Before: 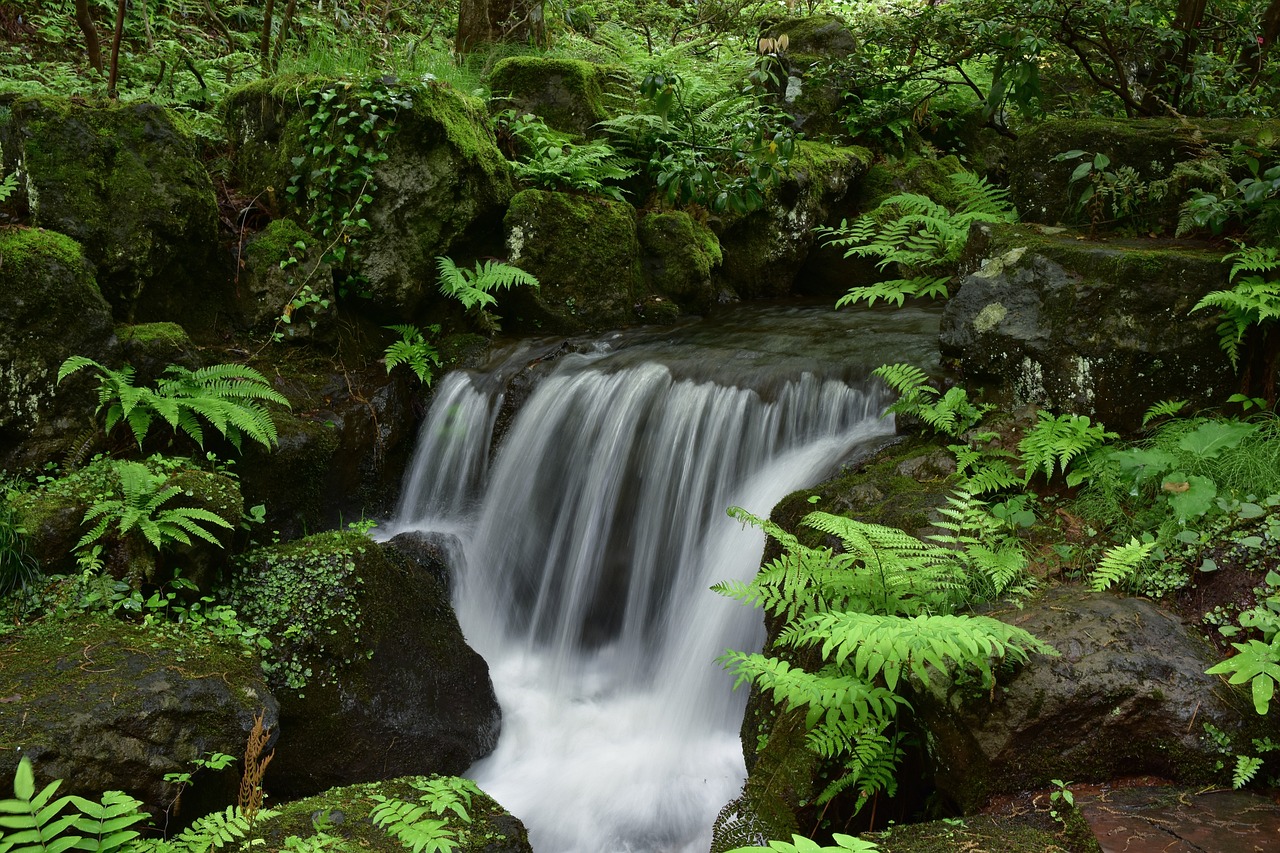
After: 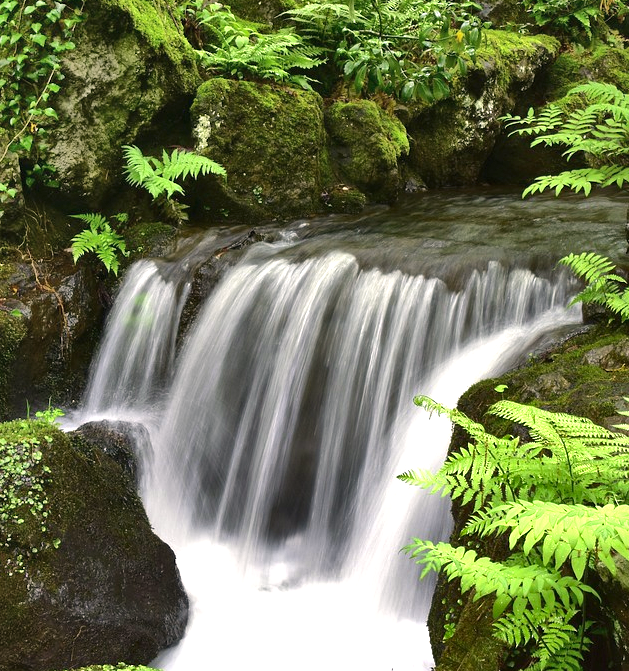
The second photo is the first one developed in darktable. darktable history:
exposure: black level correction 0, exposure 1.095 EV, compensate highlight preservation false
color correction: highlights a* 5.78, highlights b* 4.77
crop and rotate: angle 0.013°, left 24.45%, top 13.064%, right 26.369%, bottom 8.21%
shadows and highlights: shadows 76.43, highlights -60.61, soften with gaussian
